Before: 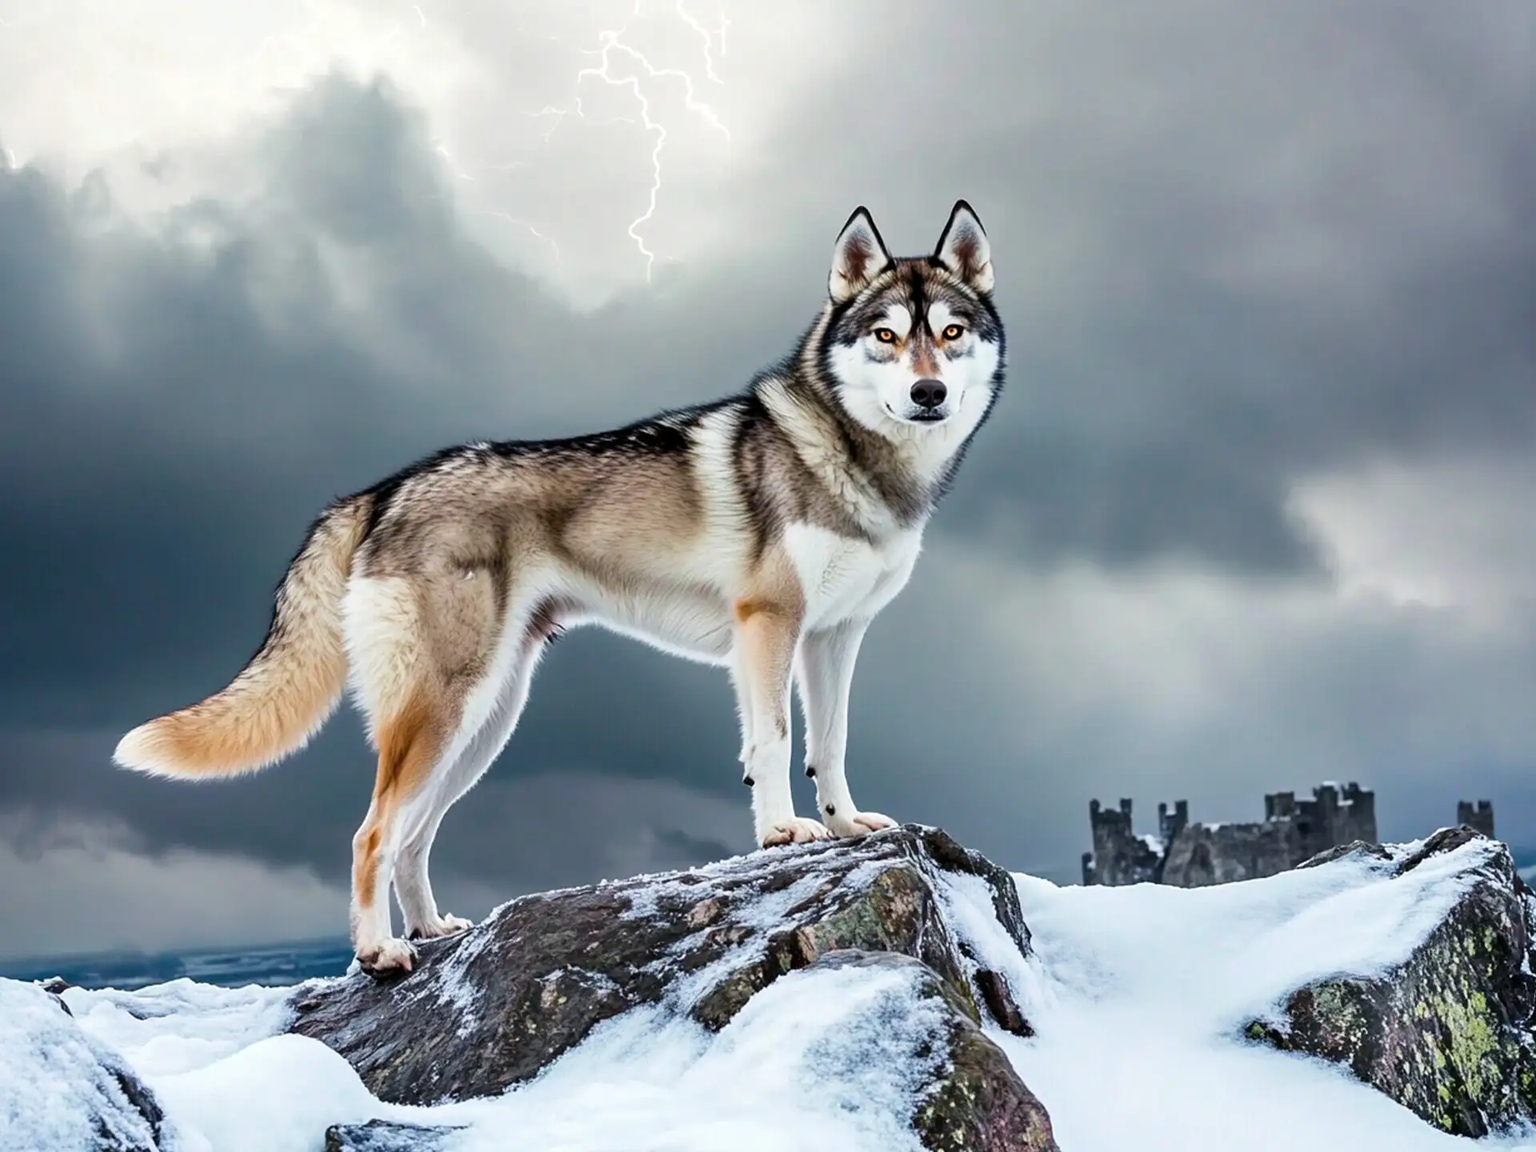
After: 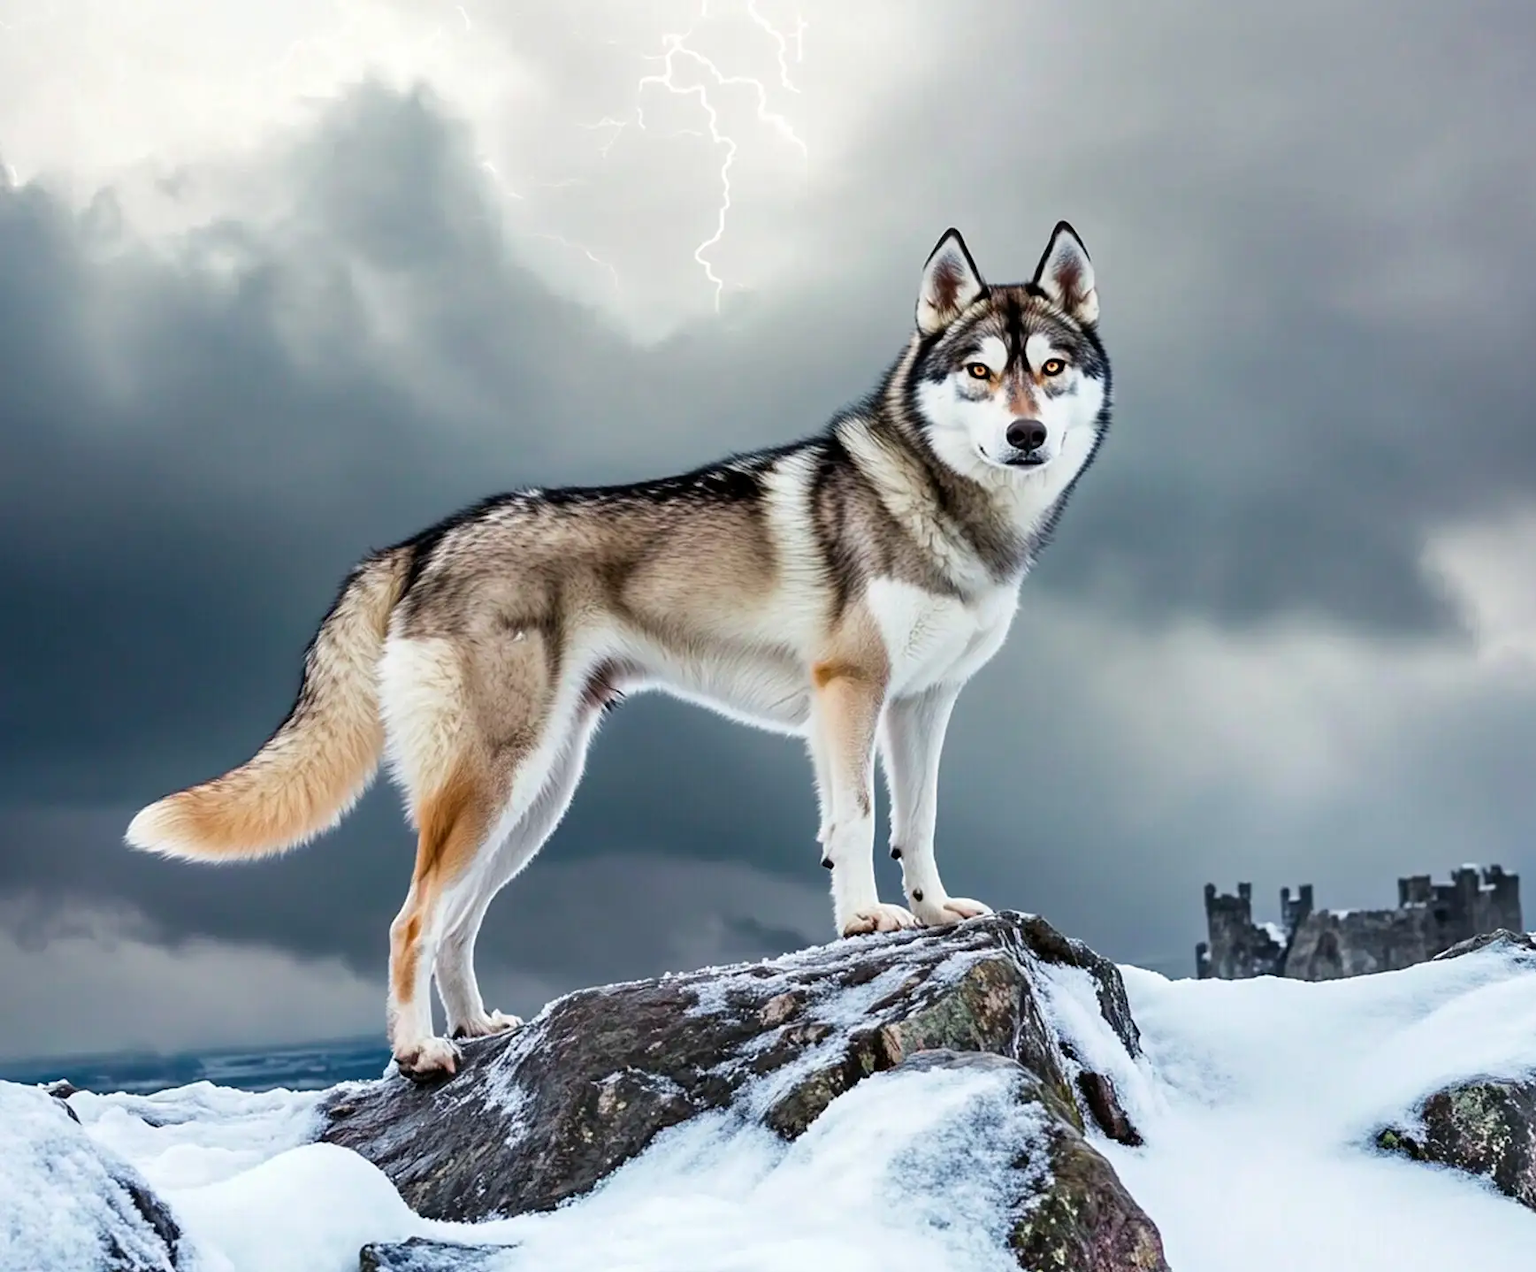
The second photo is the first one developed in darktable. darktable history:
crop: right 9.482%, bottom 0.023%
